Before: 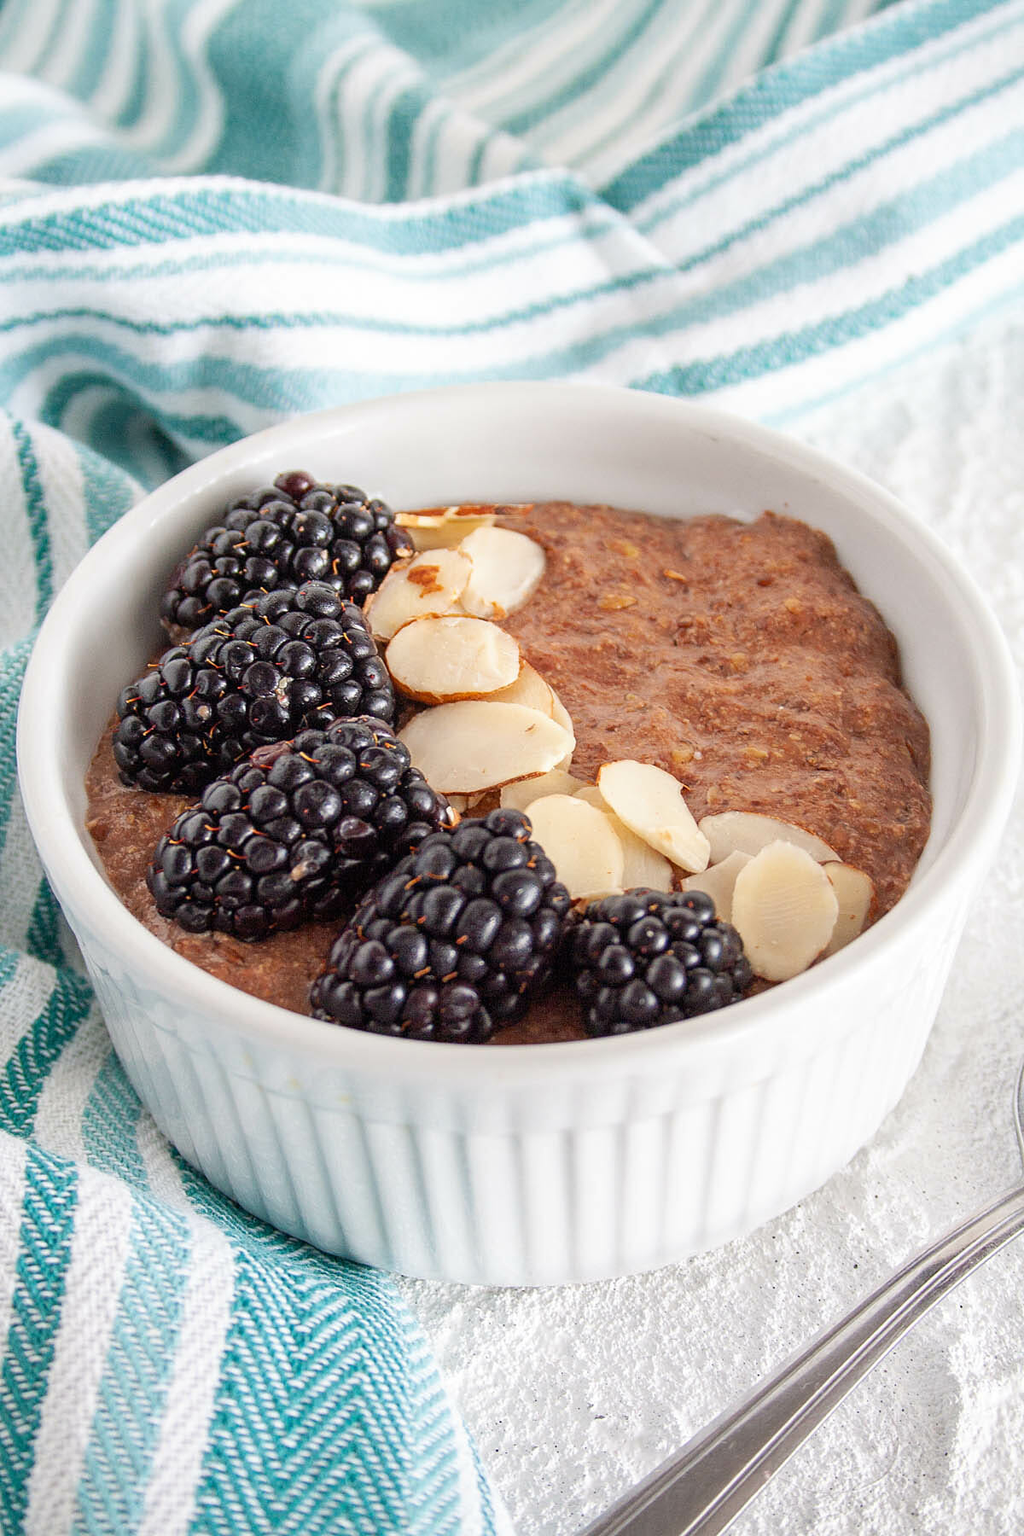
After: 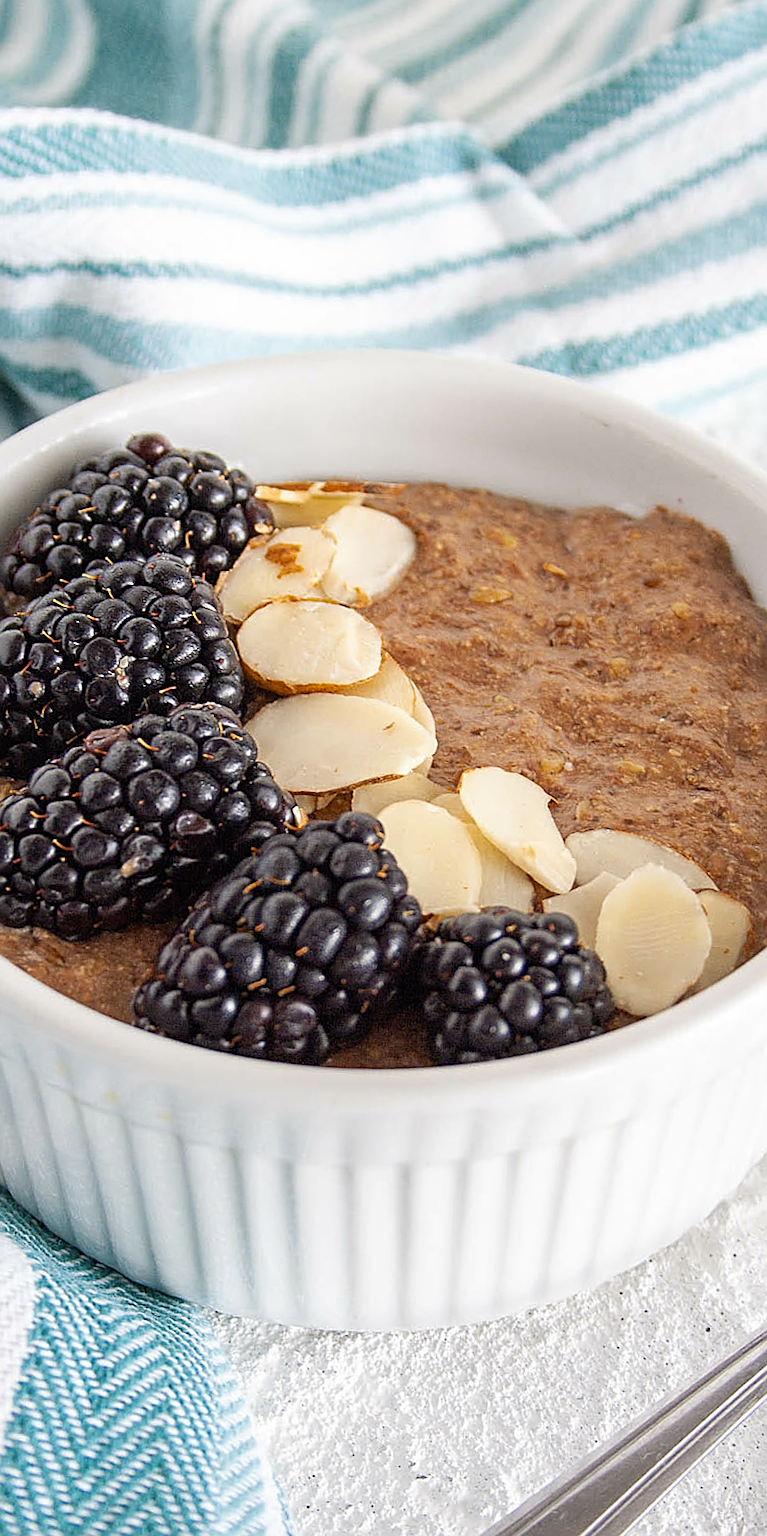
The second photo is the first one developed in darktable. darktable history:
color zones: curves: ch0 [(0.25, 0.5) (0.428, 0.473) (0.75, 0.5)]; ch1 [(0.243, 0.479) (0.398, 0.452) (0.75, 0.5)]
crop and rotate: angle -3.27°, left 14.277%, top 0.028%, right 10.766%, bottom 0.028%
color contrast: green-magenta contrast 0.8, blue-yellow contrast 1.1, unbound 0
sharpen: on, module defaults
